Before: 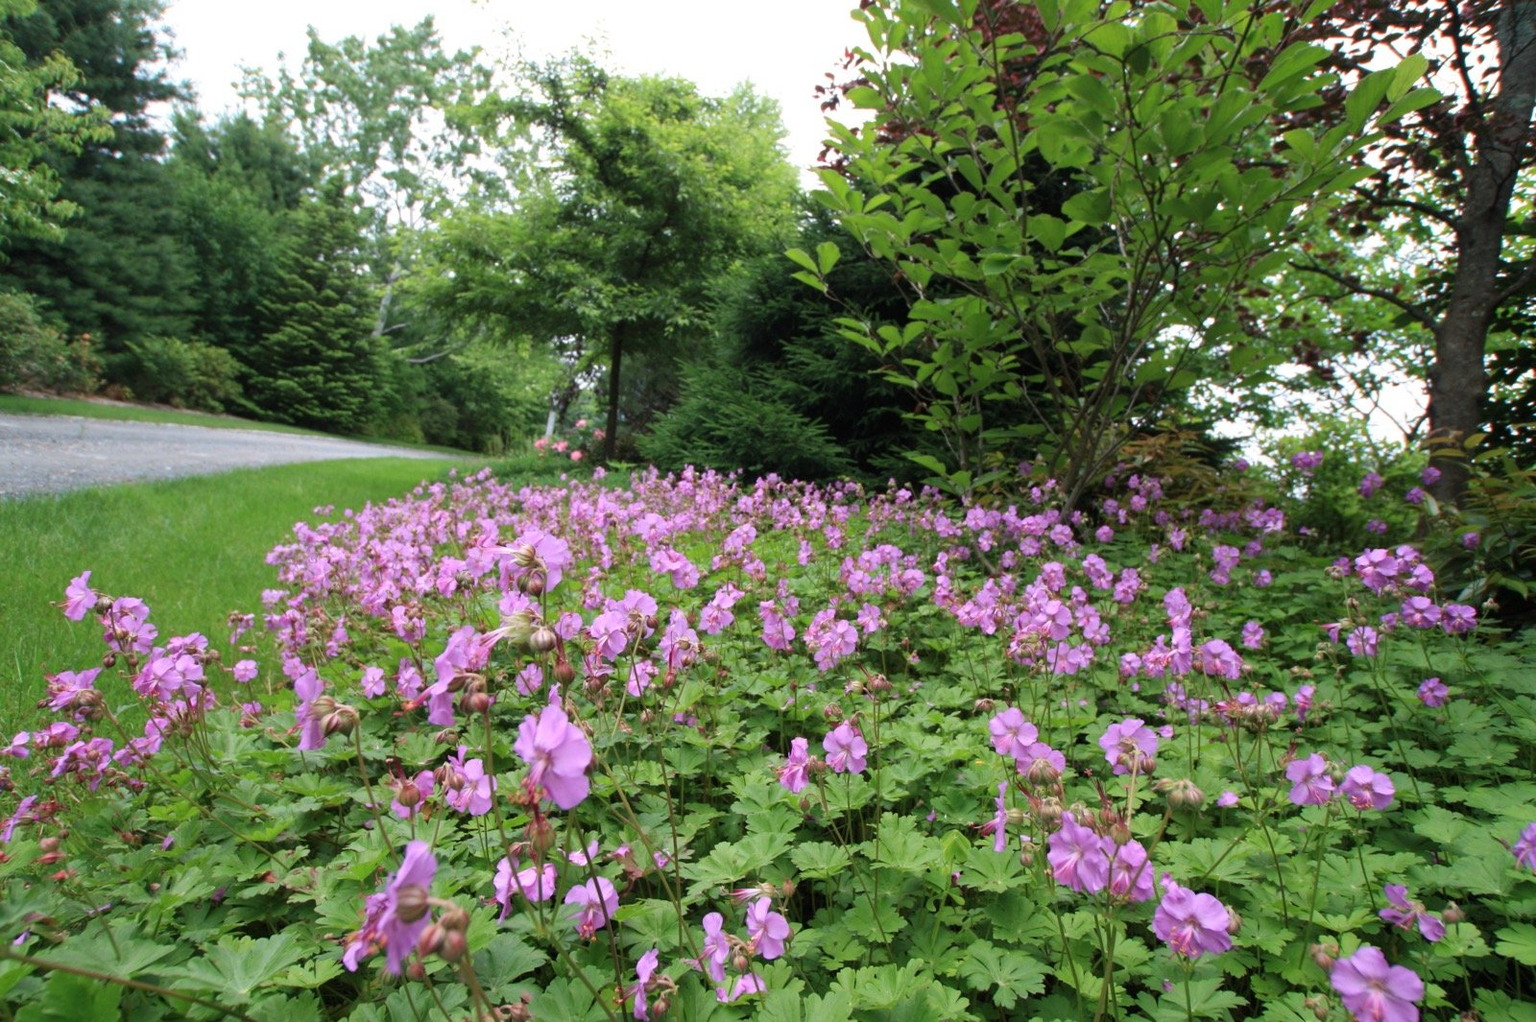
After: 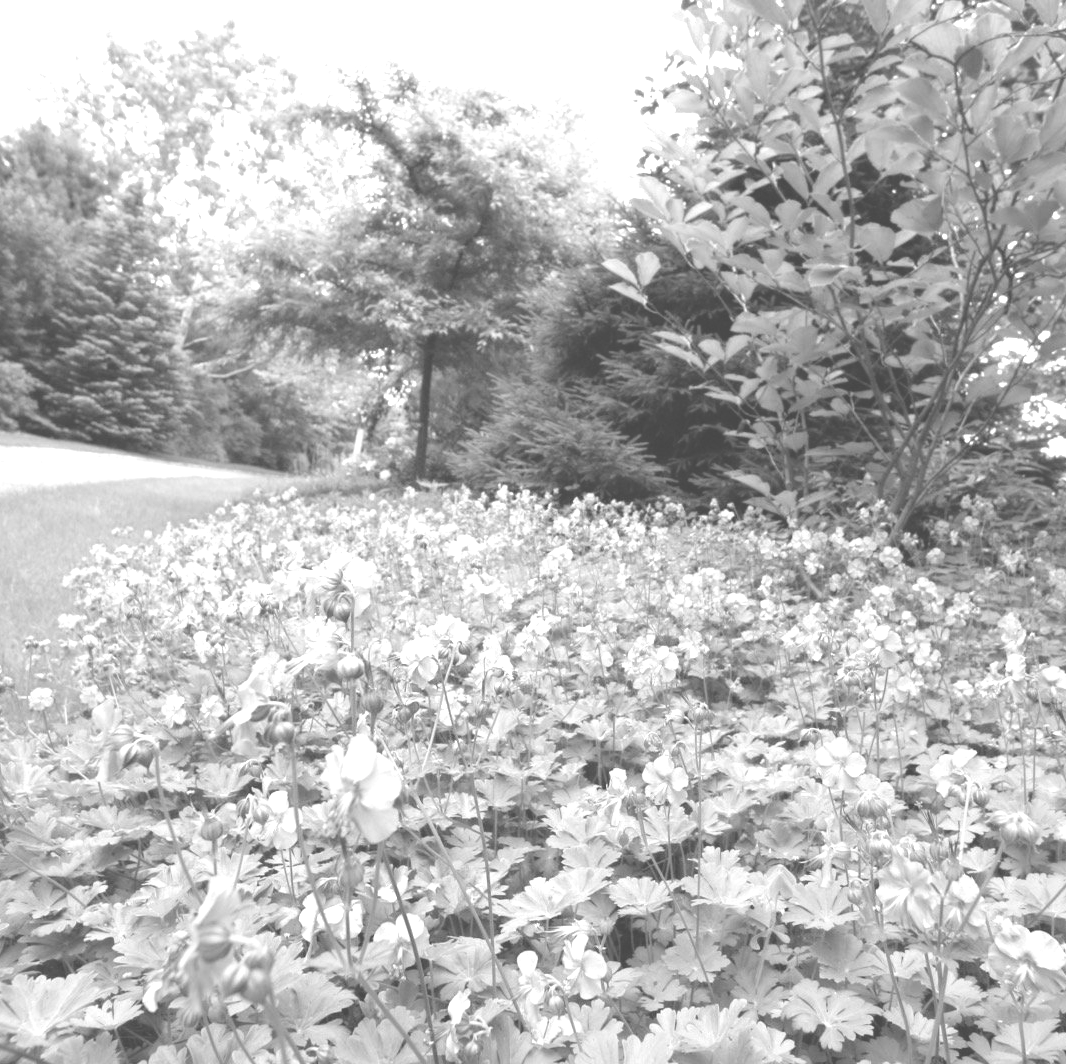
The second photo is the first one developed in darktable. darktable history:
monochrome: a 32, b 64, size 2.3
colorize: hue 34.49°, saturation 35.33%, source mix 100%, version 1
crop and rotate: left 13.537%, right 19.796%
